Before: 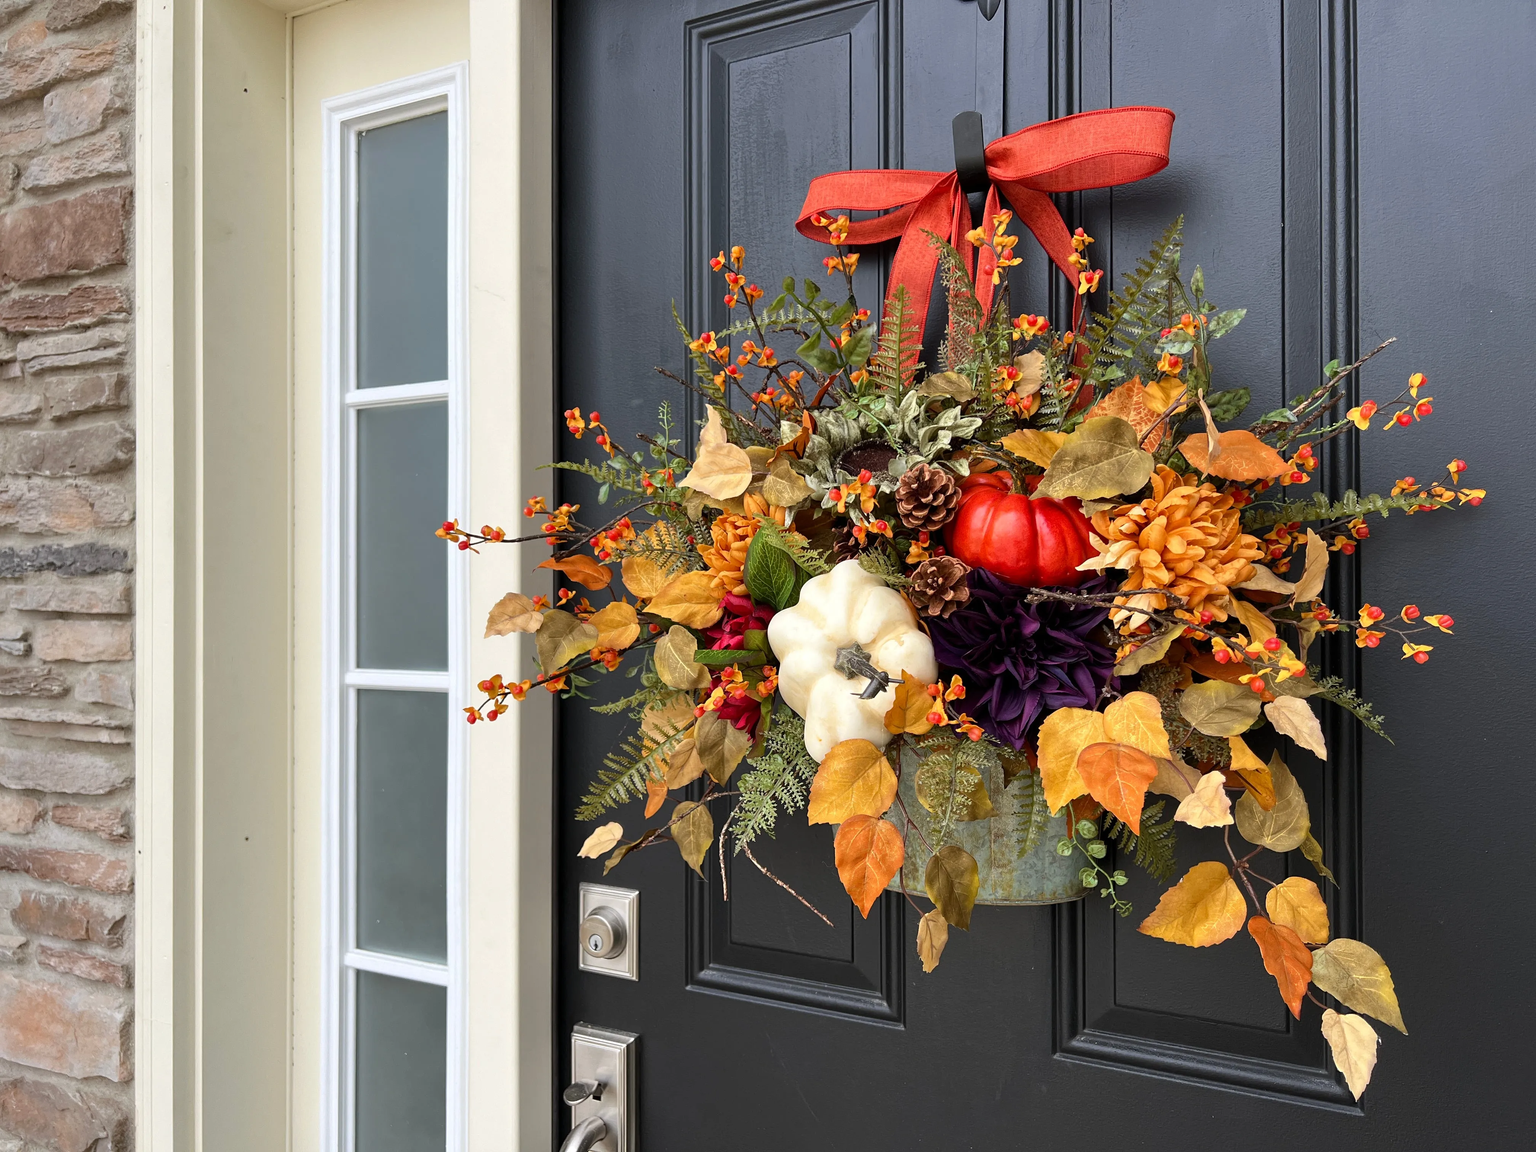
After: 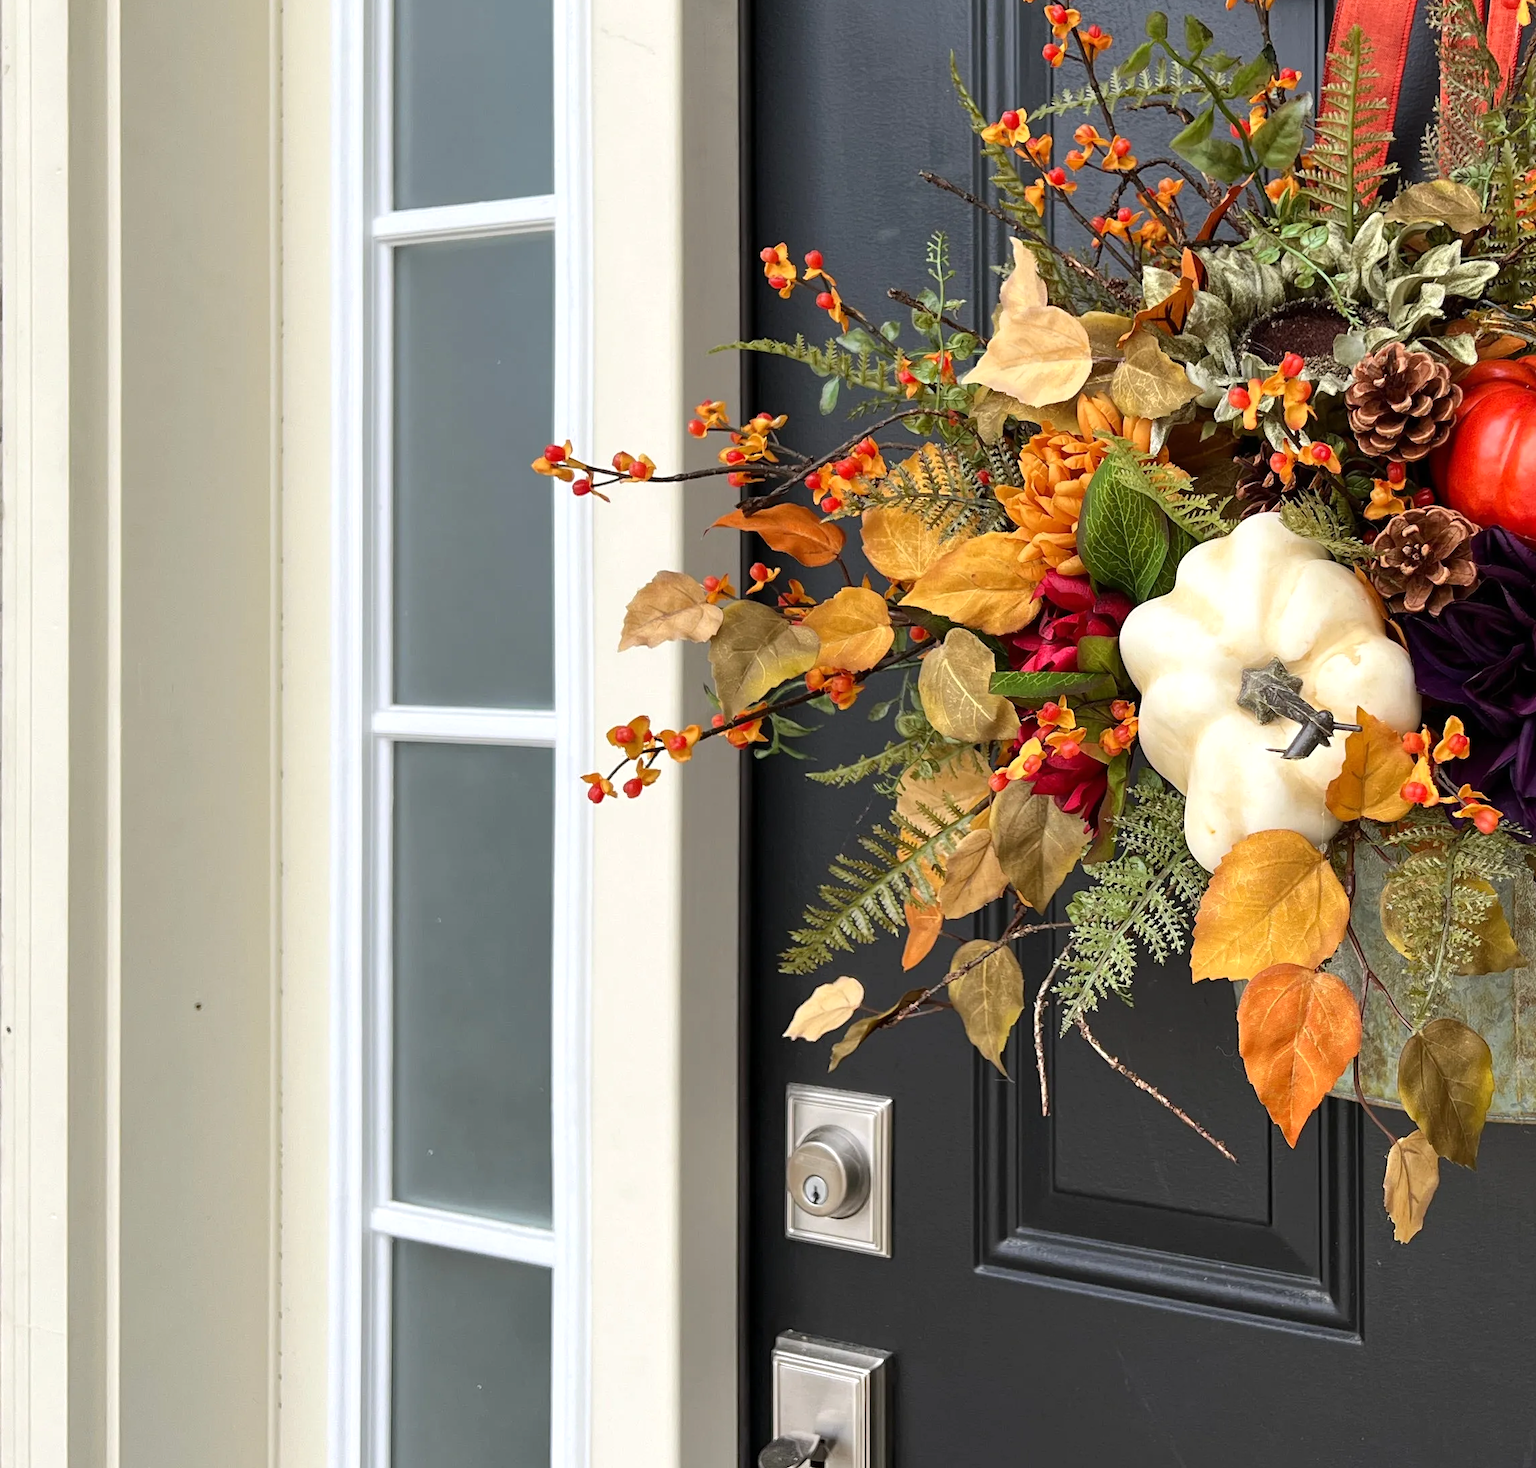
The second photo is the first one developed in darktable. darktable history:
crop: left 8.798%, top 23.454%, right 34.661%, bottom 4.468%
exposure: exposure 0.132 EV, compensate highlight preservation false
